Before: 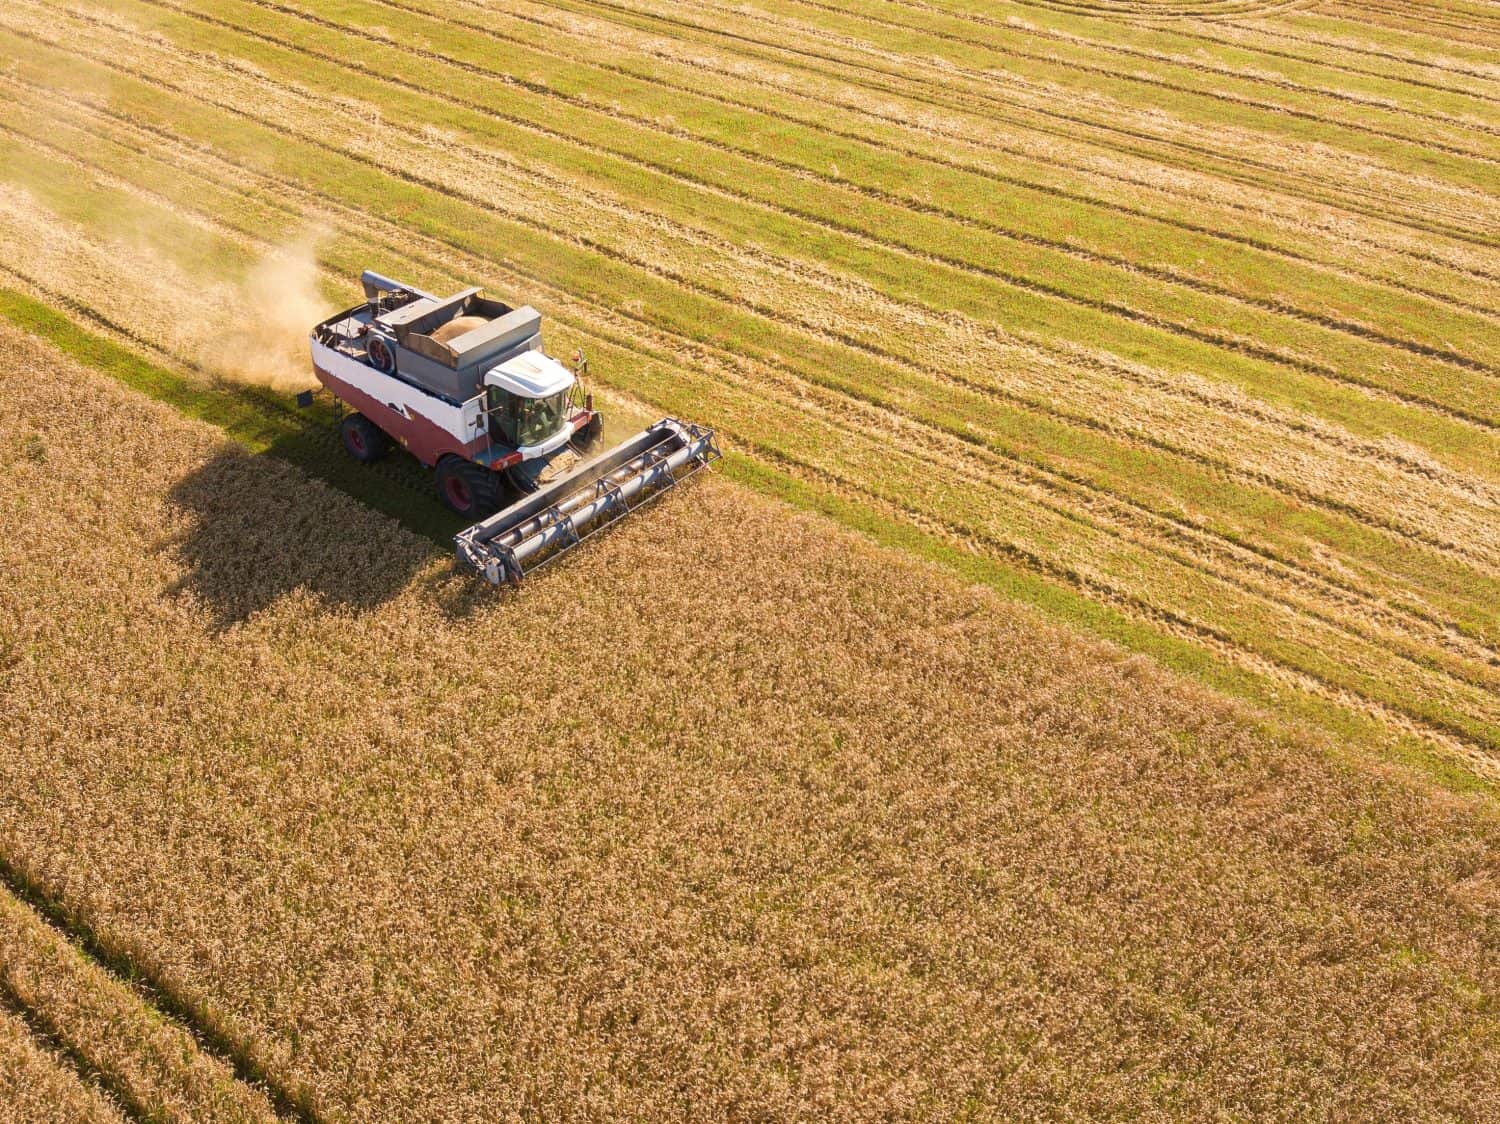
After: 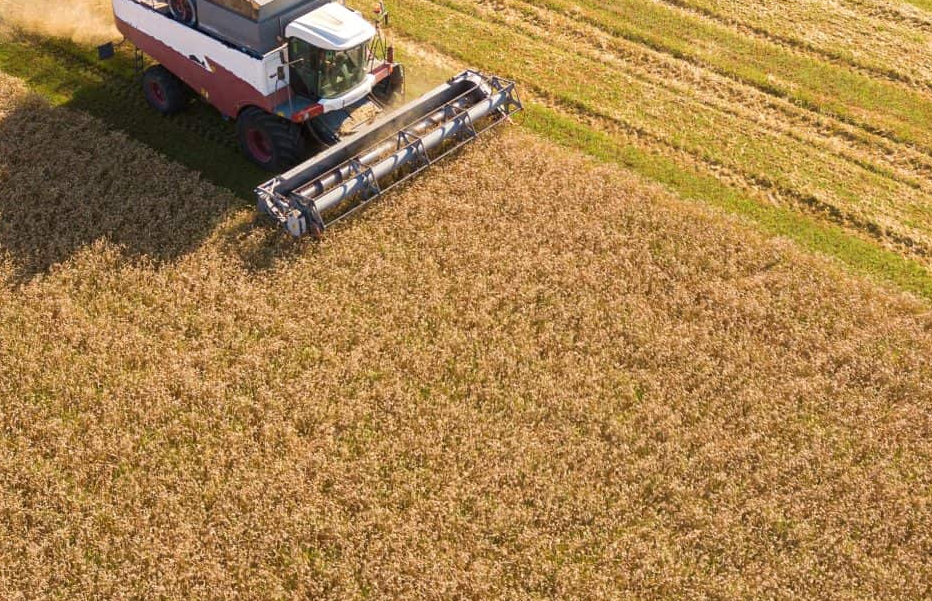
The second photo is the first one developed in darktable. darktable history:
crop: left 13.272%, top 30.996%, right 24.54%, bottom 15.503%
